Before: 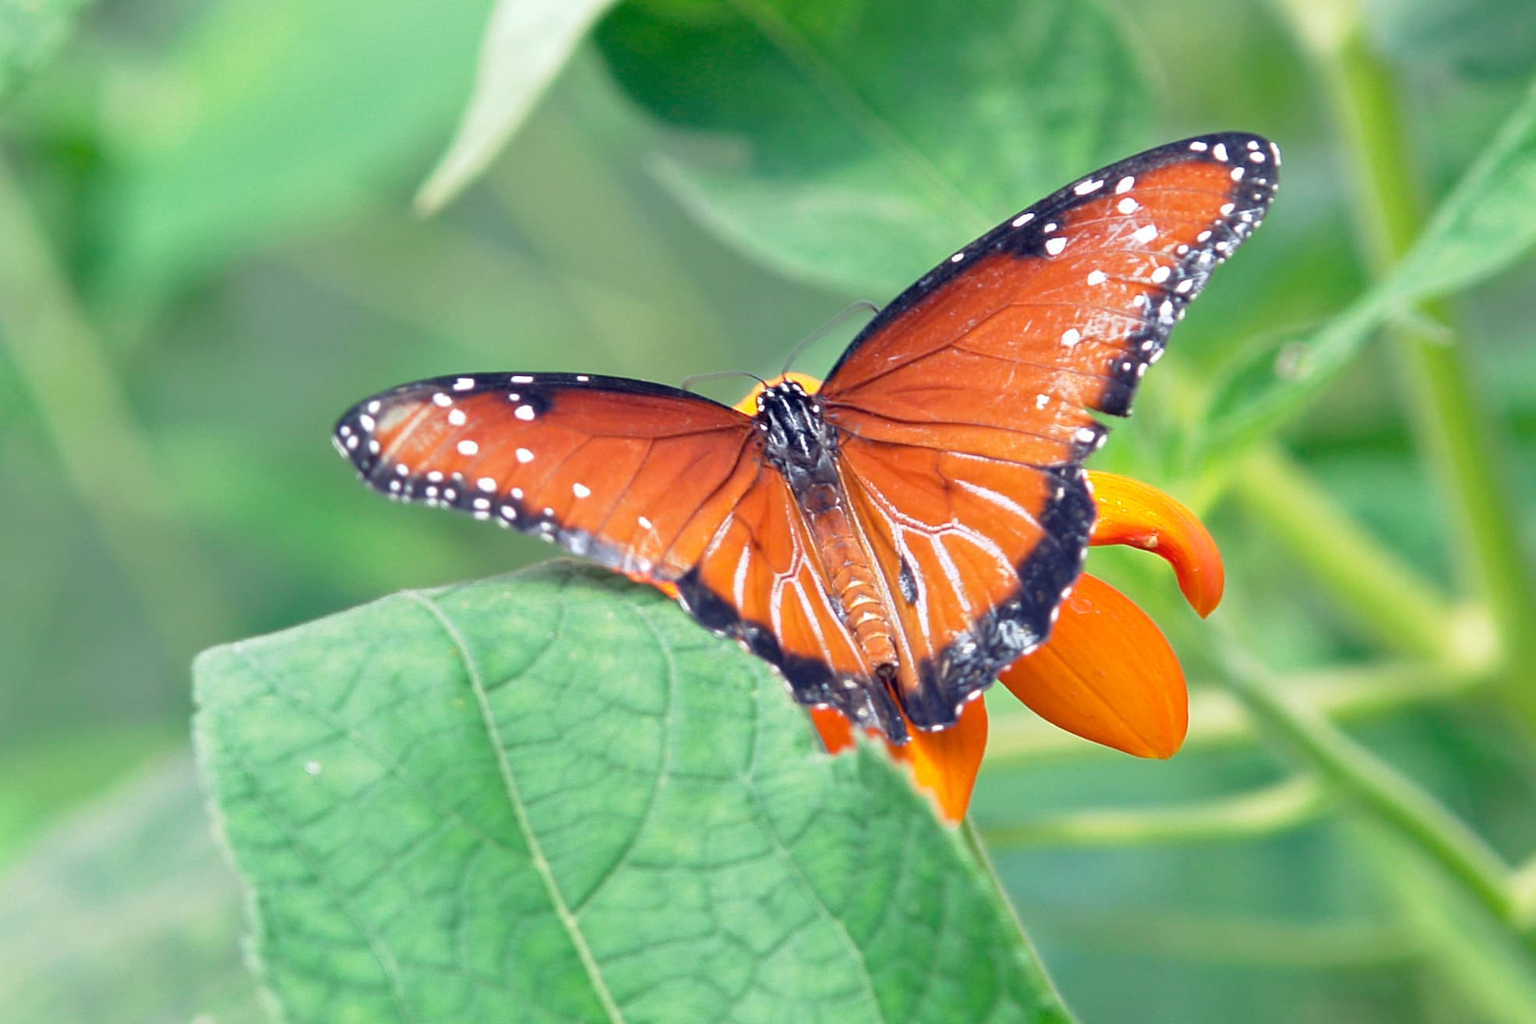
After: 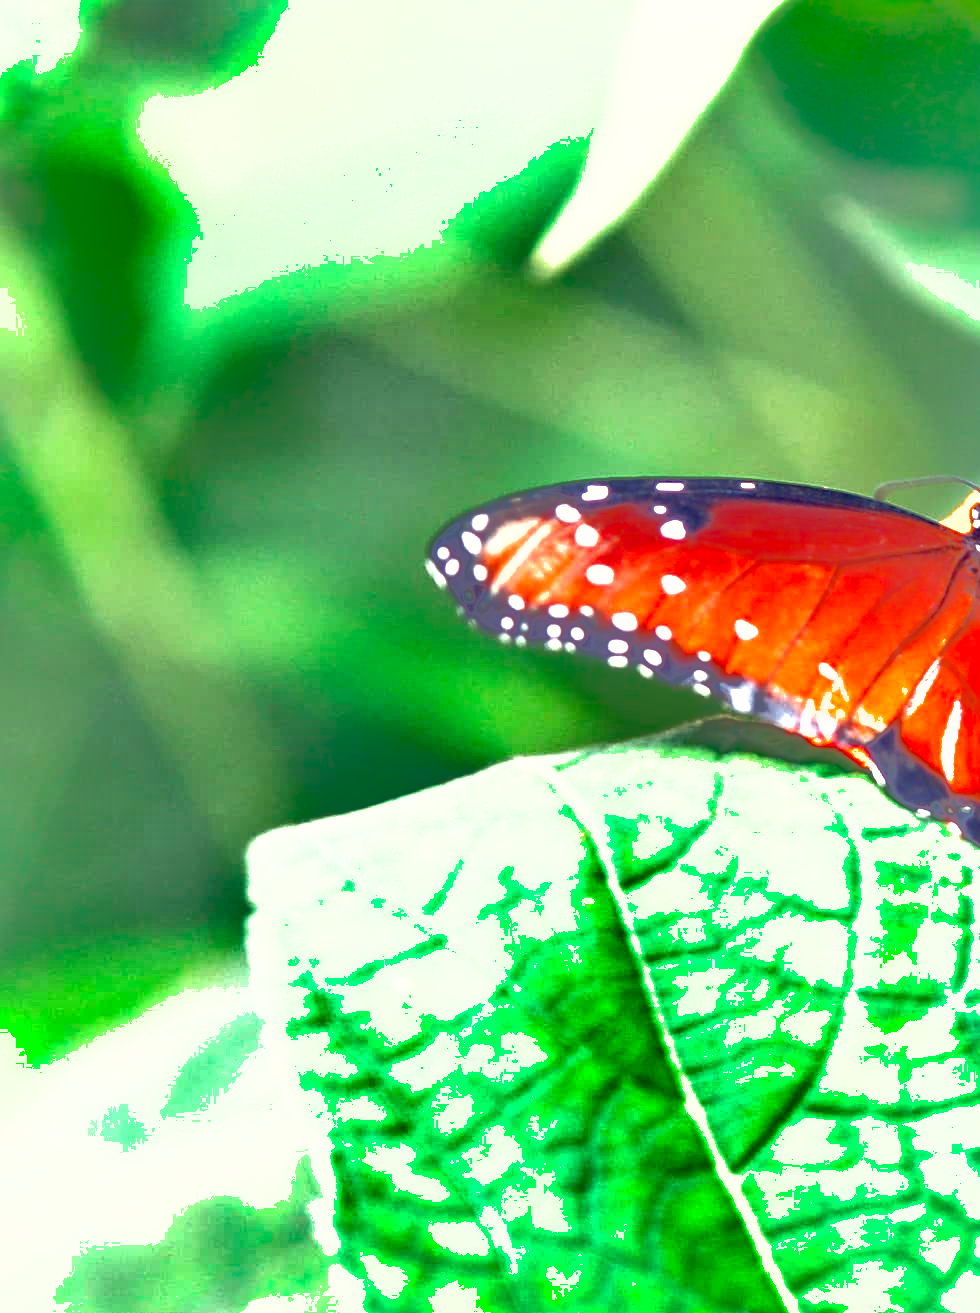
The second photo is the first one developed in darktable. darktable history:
exposure: exposure 1 EV, compensate exposure bias true, compensate highlight preservation false
shadows and highlights: shadows 39.21, highlights -74.55
crop and rotate: left 0.049%, top 0%, right 50.205%
color correction: highlights a* 0.969, highlights b* 2.75, saturation 1.08
